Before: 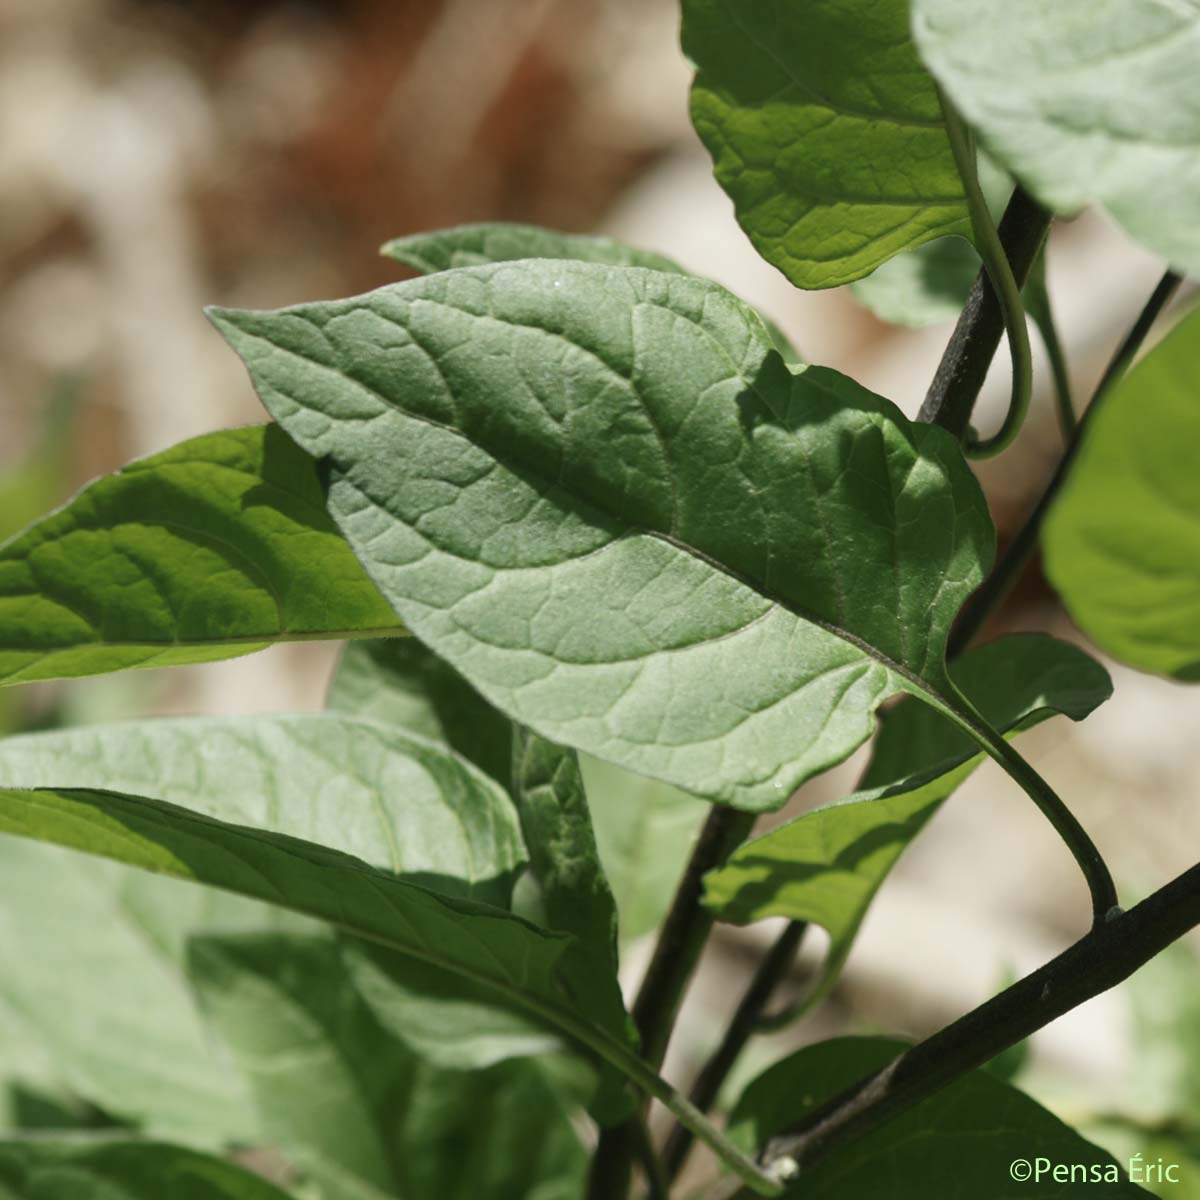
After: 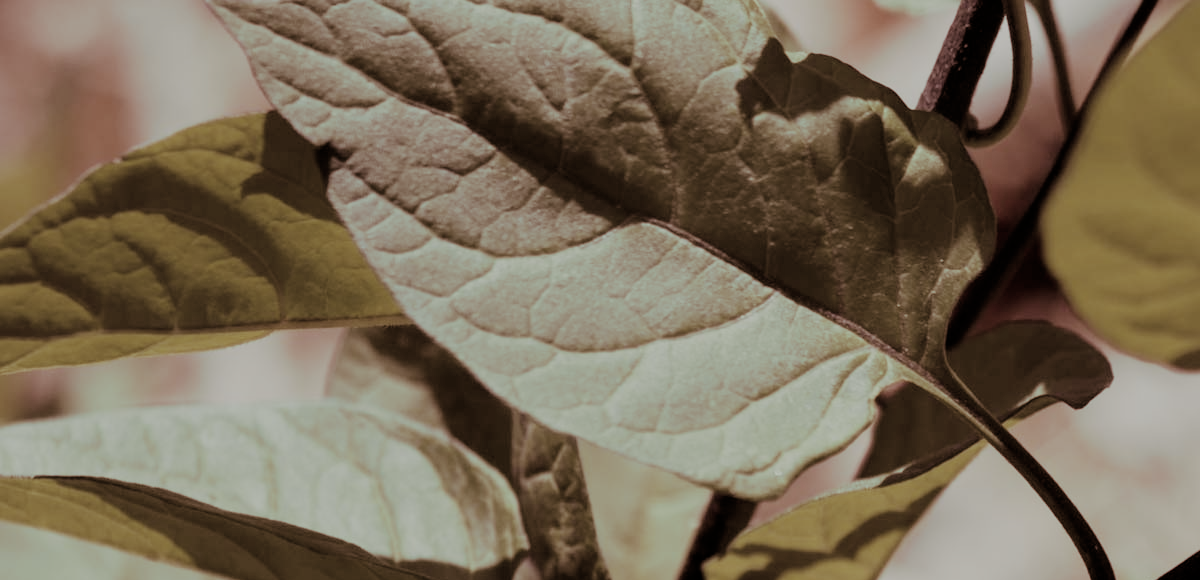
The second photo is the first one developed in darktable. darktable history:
color correction: saturation 0.8
crop and rotate: top 26.056%, bottom 25.543%
filmic rgb: middle gray luminance 18%, black relative exposure -7.5 EV, white relative exposure 8.5 EV, threshold 6 EV, target black luminance 0%, hardness 2.23, latitude 18.37%, contrast 0.878, highlights saturation mix 5%, shadows ↔ highlights balance 10.15%, add noise in highlights 0, preserve chrominance no, color science v3 (2019), use custom middle-gray values true, iterations of high-quality reconstruction 0, contrast in highlights soft, enable highlight reconstruction true
split-toning: on, module defaults
